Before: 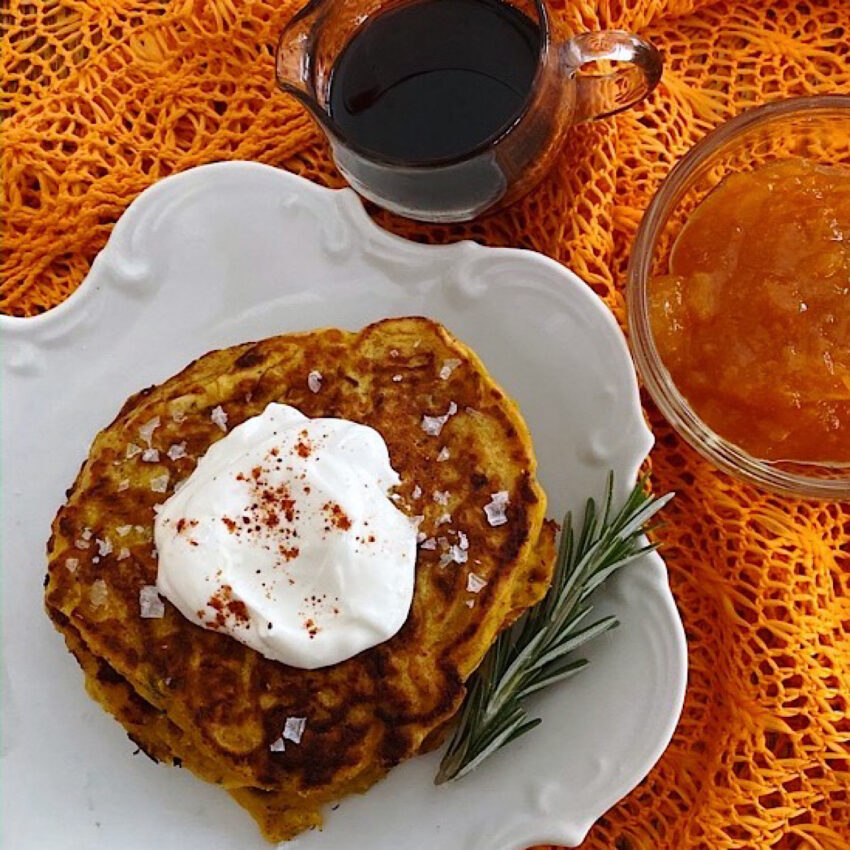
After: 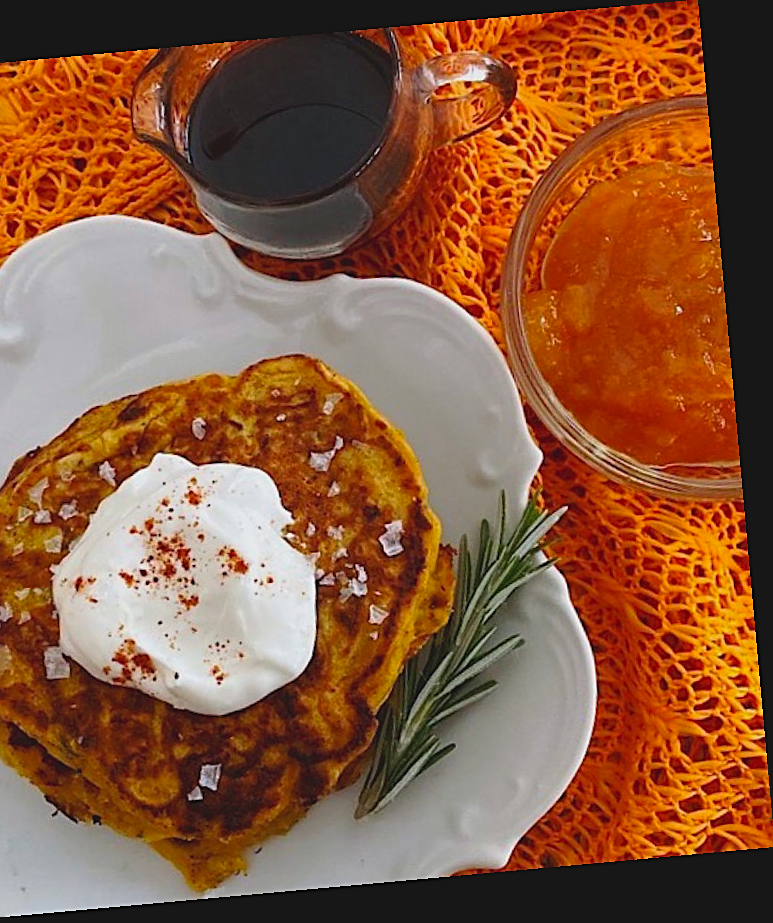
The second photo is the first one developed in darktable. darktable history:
sharpen: on, module defaults
rotate and perspective: rotation -5.2°, automatic cropping off
crop: left 16.145%
lowpass: radius 0.1, contrast 0.85, saturation 1.1, unbound 0
